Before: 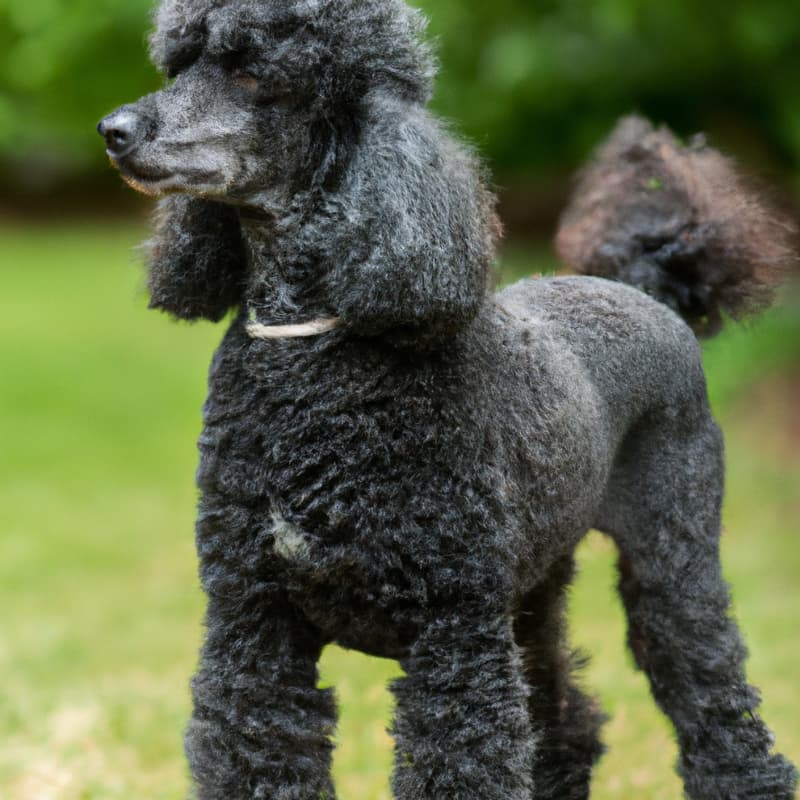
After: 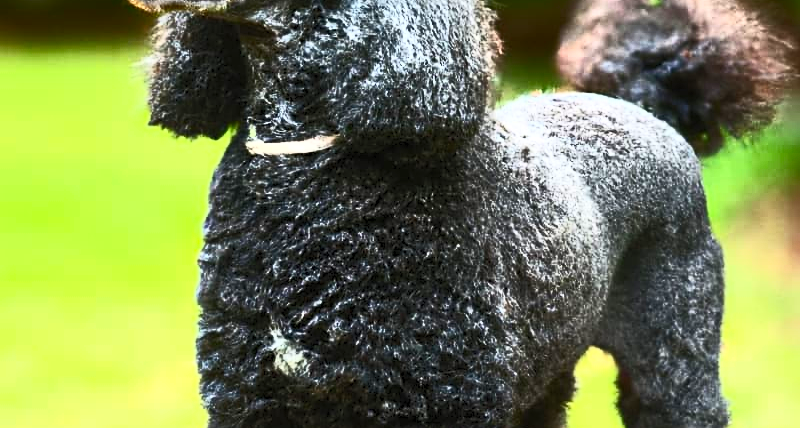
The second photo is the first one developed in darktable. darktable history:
tone equalizer: -7 EV 0.18 EV, -6 EV 0.12 EV, -5 EV 0.08 EV, -4 EV 0.04 EV, -2 EV -0.02 EV, -1 EV -0.04 EV, +0 EV -0.06 EV, luminance estimator HSV value / RGB max
sharpen: on, module defaults
contrast brightness saturation: contrast 0.83, brightness 0.59, saturation 0.59
crop and rotate: top 23.043%, bottom 23.437%
shadows and highlights: shadows 12, white point adjustment 1.2, highlights -0.36, soften with gaussian
